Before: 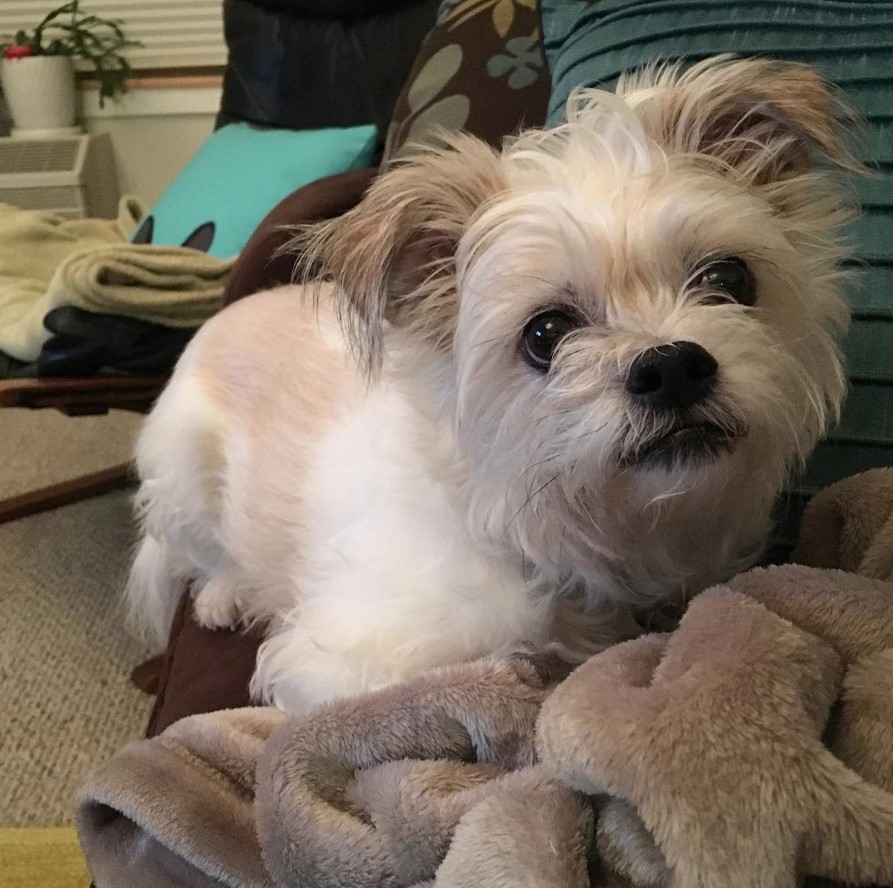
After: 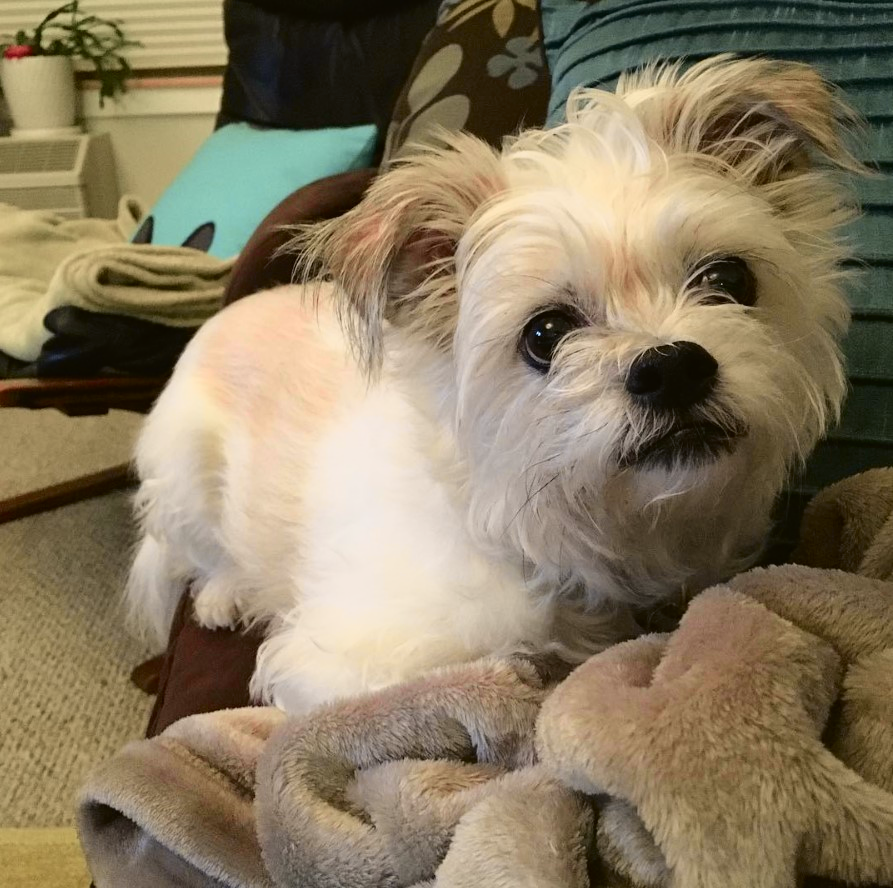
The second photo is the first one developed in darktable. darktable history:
tone curve: curves: ch0 [(0, 0.021) (0.049, 0.044) (0.152, 0.14) (0.328, 0.377) (0.473, 0.543) (0.663, 0.734) (0.84, 0.899) (1, 0.969)]; ch1 [(0, 0) (0.302, 0.331) (0.427, 0.433) (0.472, 0.47) (0.502, 0.503) (0.527, 0.524) (0.564, 0.591) (0.602, 0.632) (0.677, 0.701) (0.859, 0.885) (1, 1)]; ch2 [(0, 0) (0.33, 0.301) (0.447, 0.44) (0.487, 0.496) (0.502, 0.516) (0.535, 0.563) (0.565, 0.6) (0.618, 0.629) (1, 1)], color space Lab, independent channels, preserve colors none
